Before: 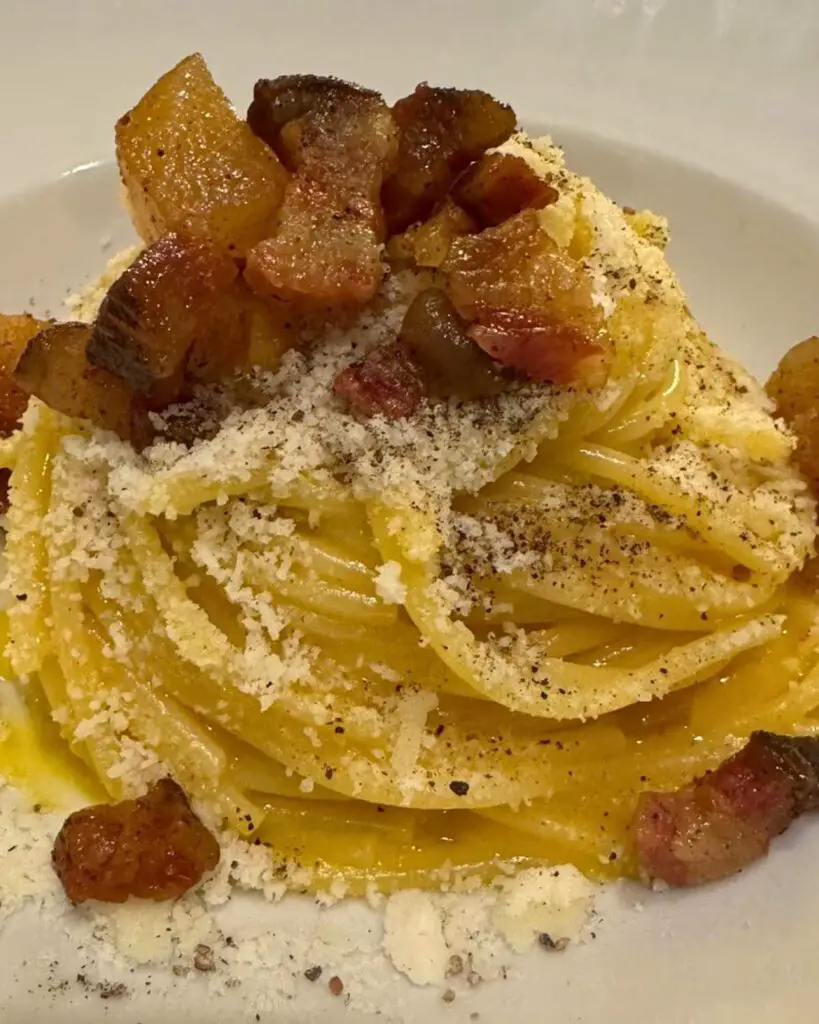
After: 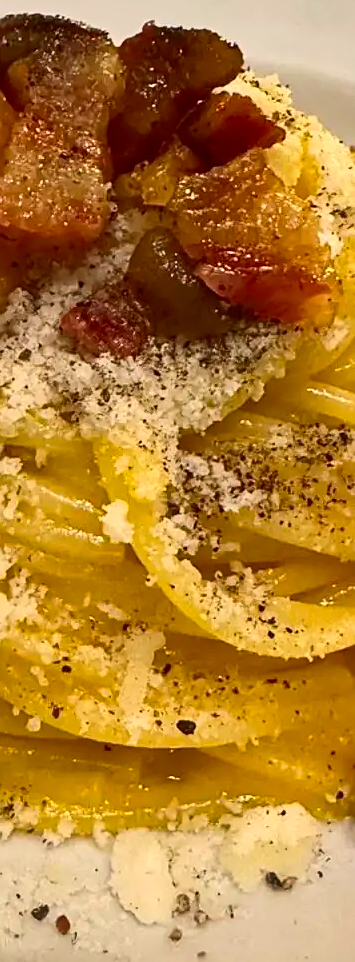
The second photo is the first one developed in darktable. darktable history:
white balance: red 1.009, blue 1.027
shadows and highlights: shadows 52.42, soften with gaussian
contrast brightness saturation: contrast 0.23, brightness 0.1, saturation 0.29
sharpen: on, module defaults
crop: left 33.452%, top 6.025%, right 23.155%
